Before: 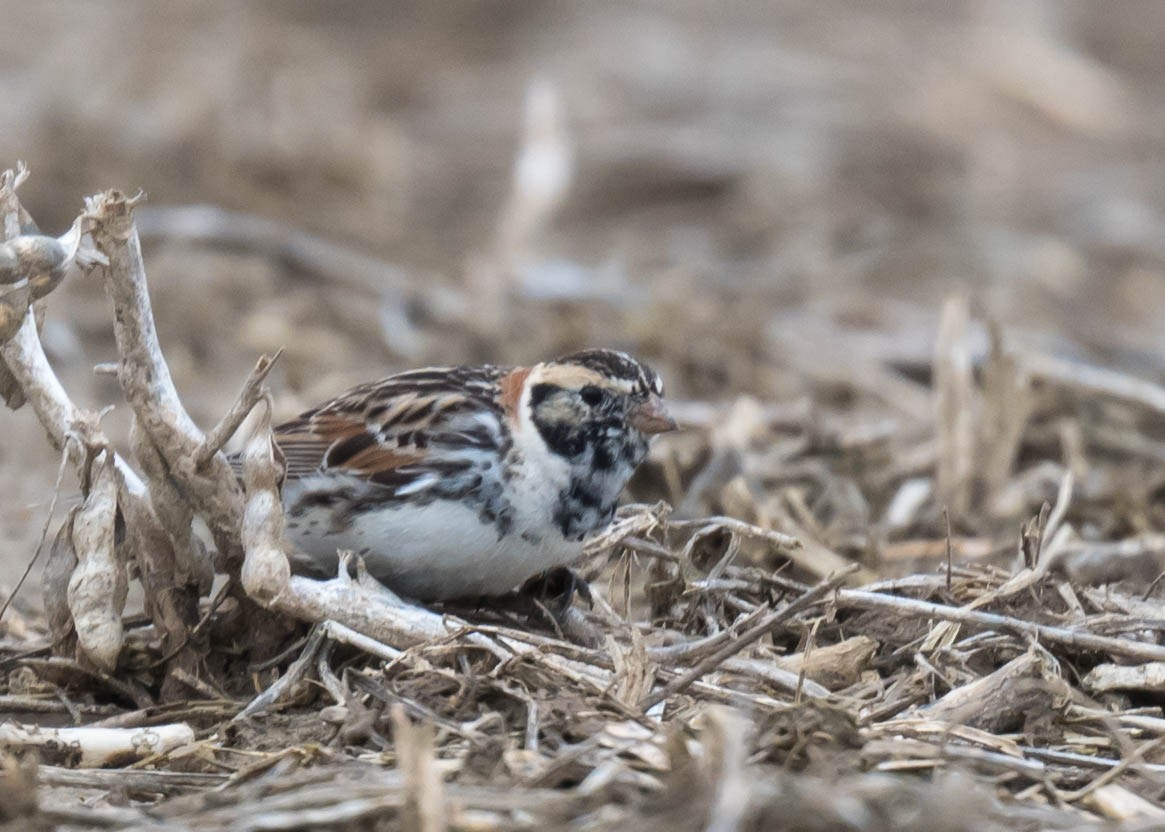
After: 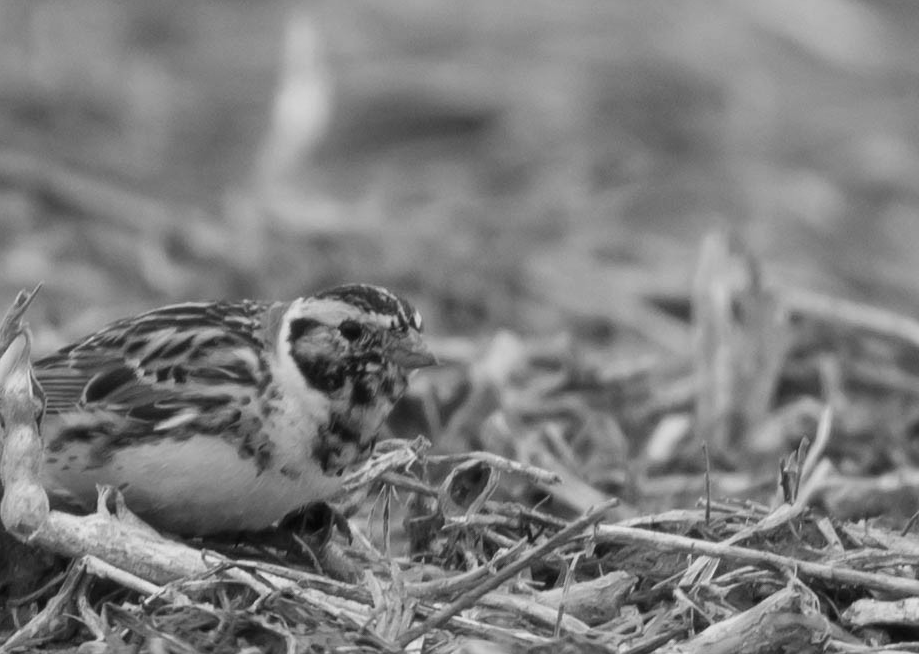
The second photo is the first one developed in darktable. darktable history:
crop and rotate: left 20.74%, top 7.912%, right 0.375%, bottom 13.378%
monochrome: a 26.22, b 42.67, size 0.8
